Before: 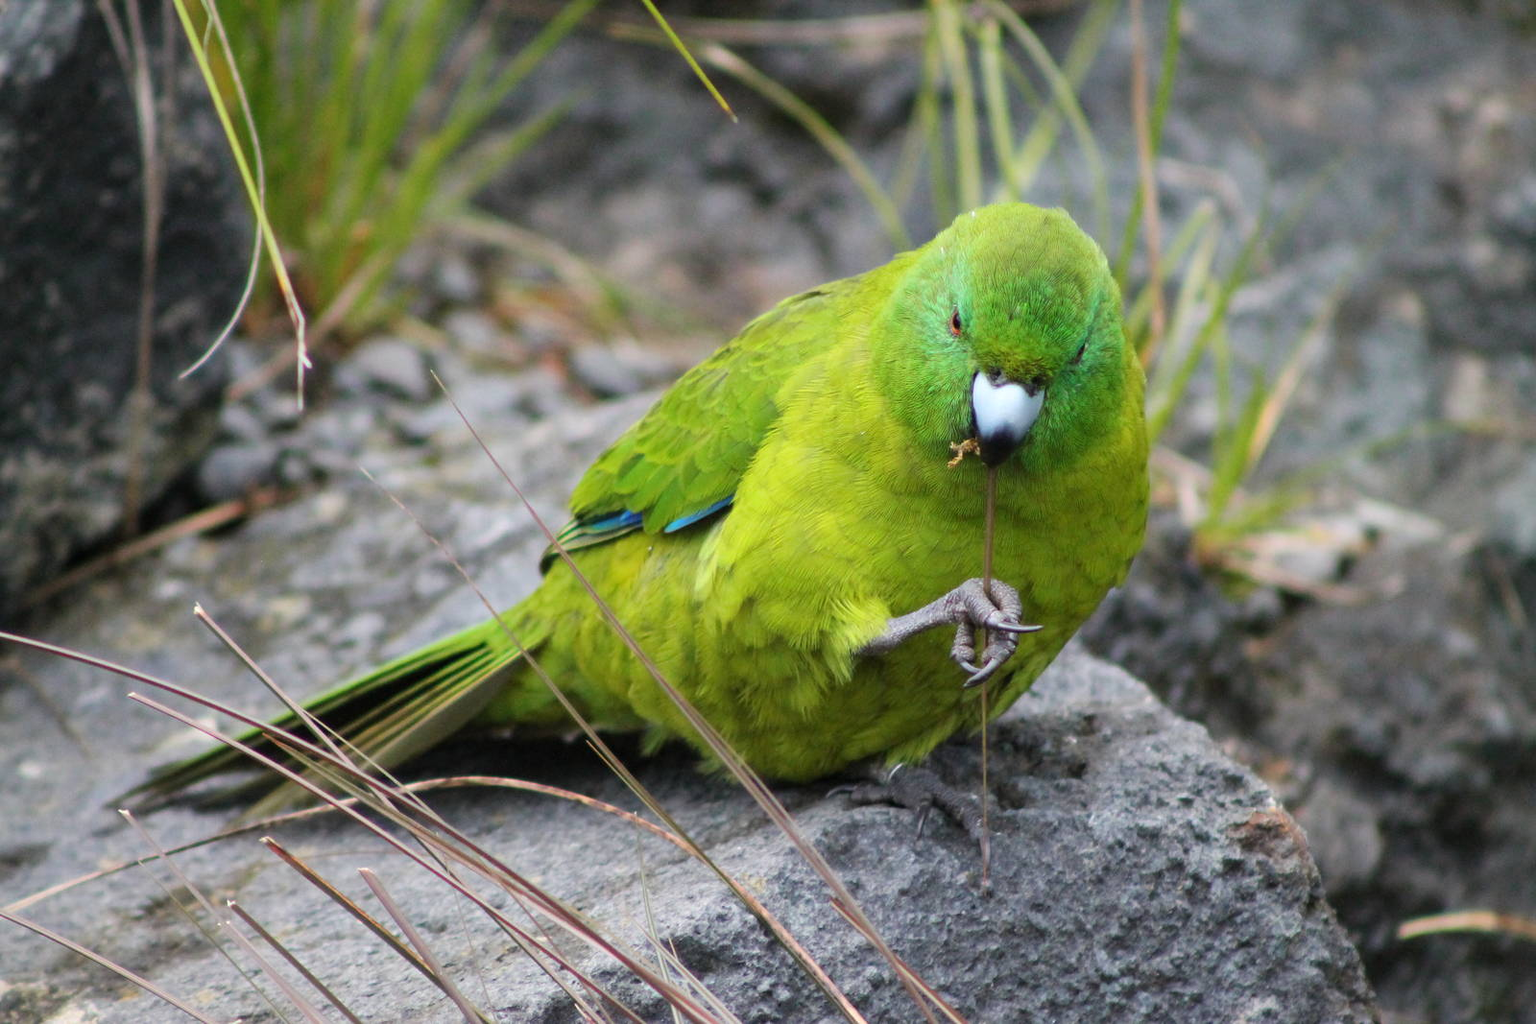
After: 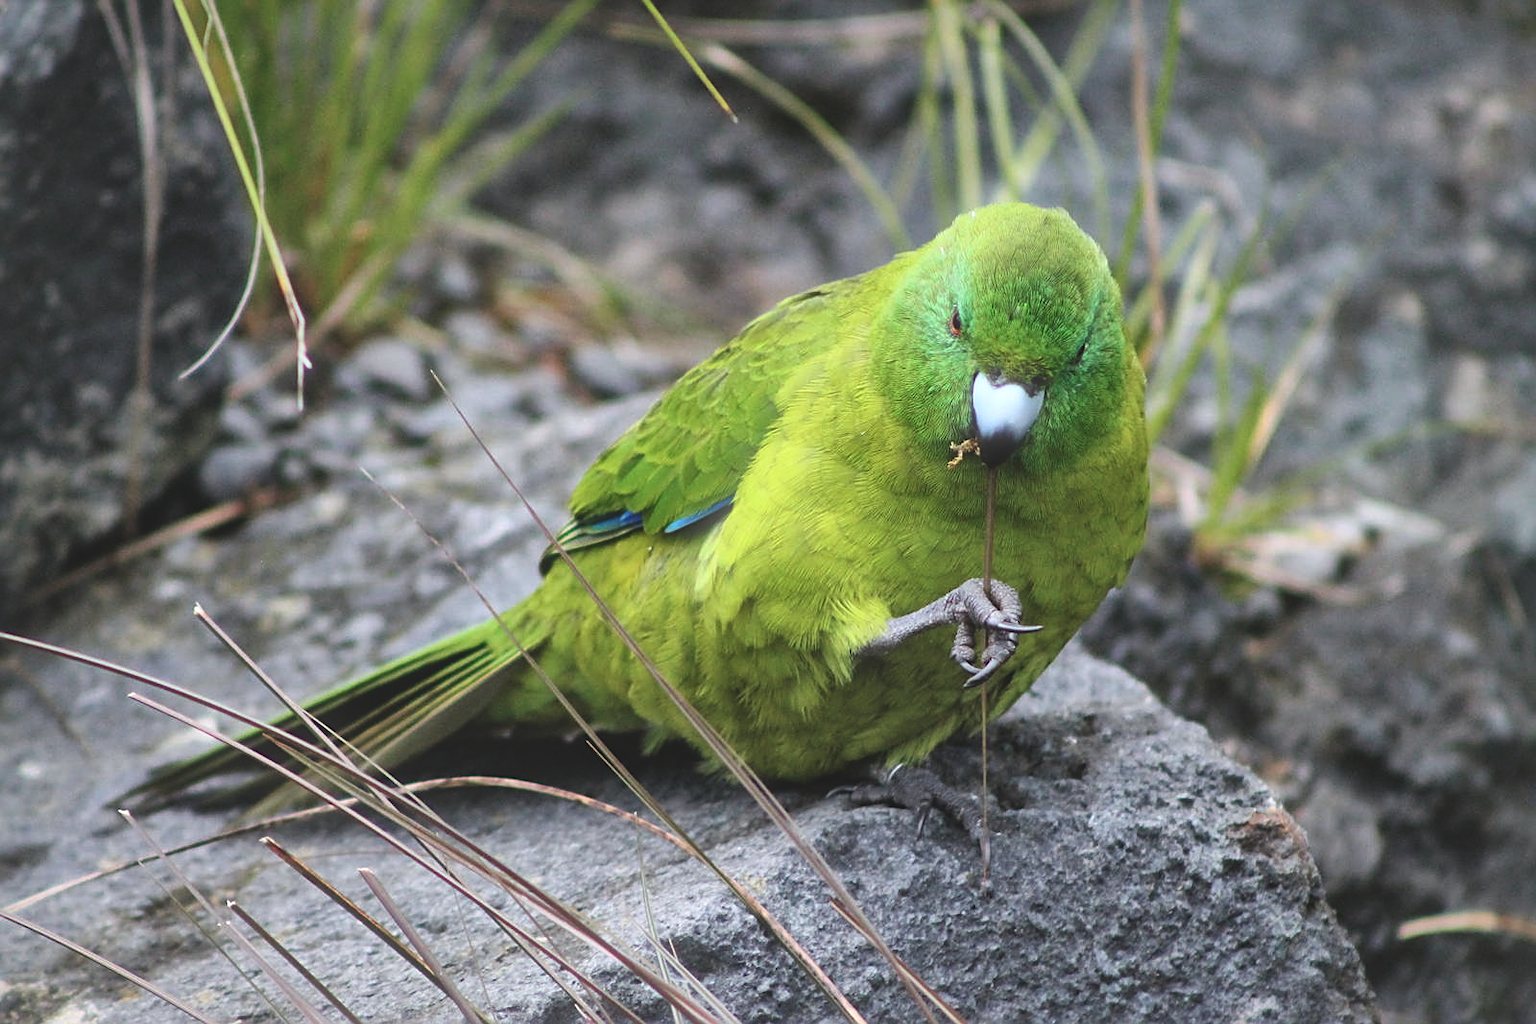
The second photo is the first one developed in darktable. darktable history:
exposure: black level correction -0.025, exposure -0.117 EV, compensate highlight preservation false
white balance: red 0.98, blue 1.034
base curve: curves: ch0 [(0, 0) (0.472, 0.455) (1, 1)], preserve colors none
sharpen: on, module defaults
local contrast: mode bilateral grid, contrast 20, coarseness 50, detail 150%, midtone range 0.2
bloom: size 5%, threshold 95%, strength 15%
contrast brightness saturation: saturation -0.05
